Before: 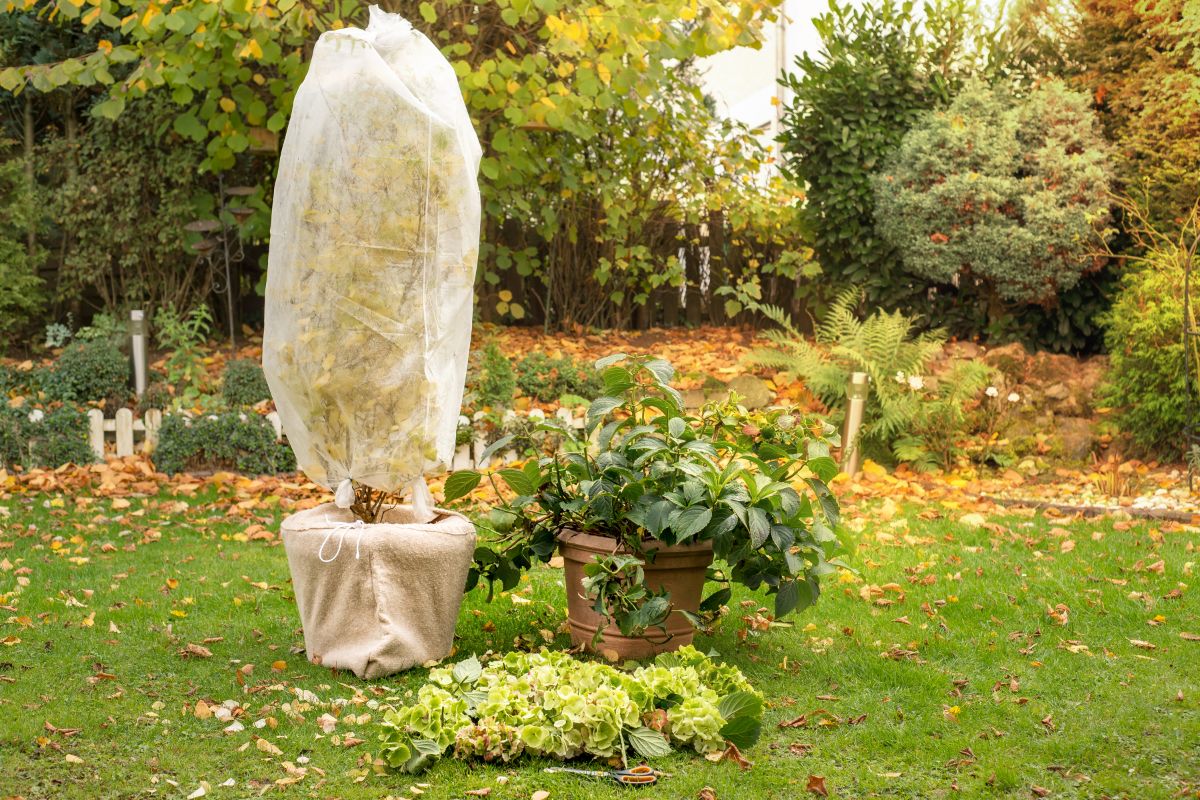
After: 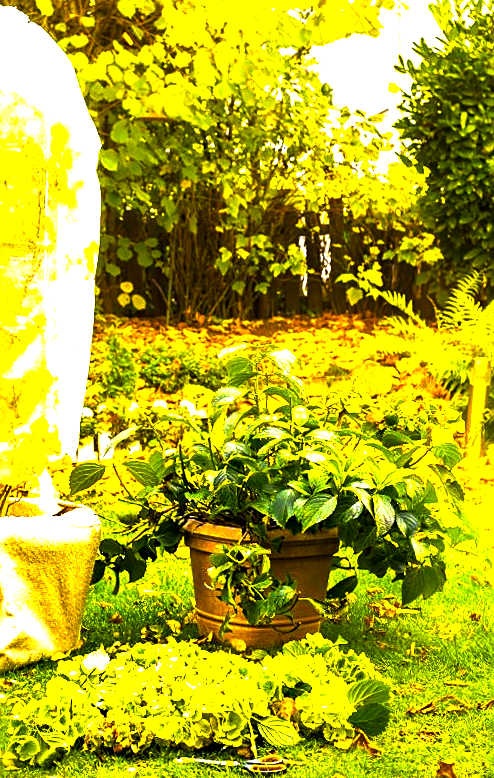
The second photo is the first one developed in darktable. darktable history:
sharpen: on, module defaults
crop: left 31.229%, right 27.105%
color balance rgb: linear chroma grading › shadows -30%, linear chroma grading › global chroma 35%, perceptual saturation grading › global saturation 75%, perceptual saturation grading › shadows -30%, perceptual brilliance grading › highlights 75%, perceptual brilliance grading › shadows -30%, global vibrance 35%
rotate and perspective: rotation -1°, crop left 0.011, crop right 0.989, crop top 0.025, crop bottom 0.975
